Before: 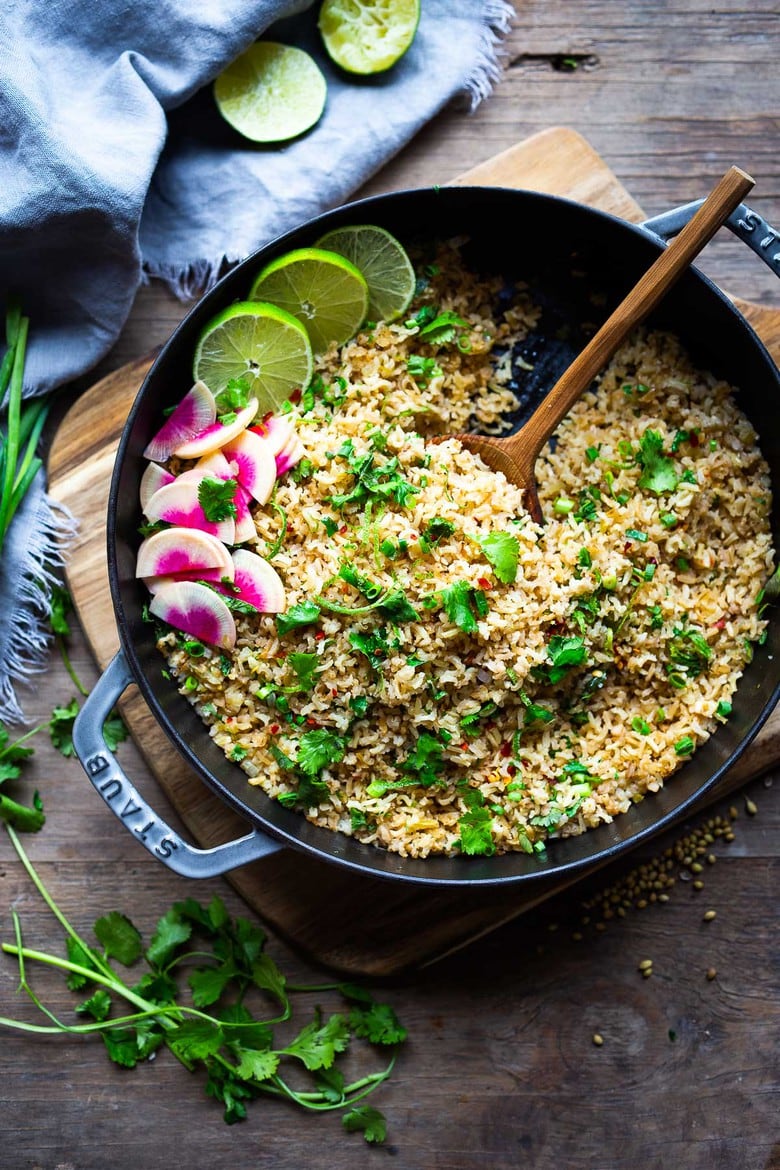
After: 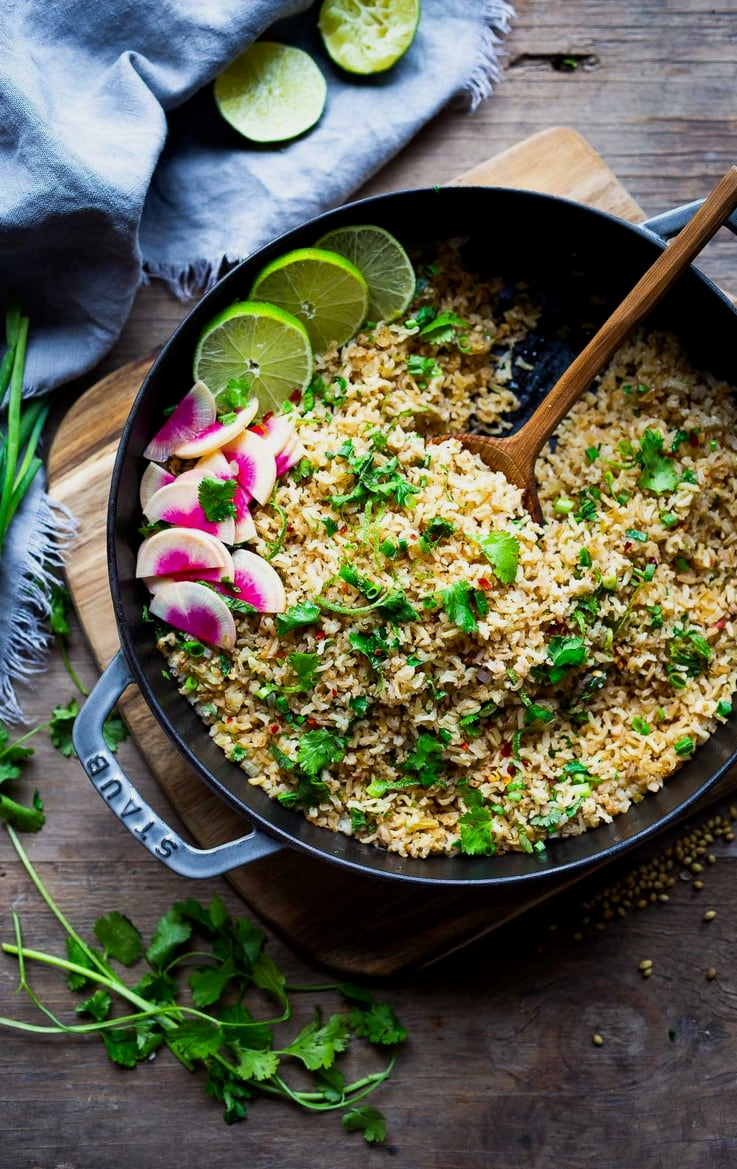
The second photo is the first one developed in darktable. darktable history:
exposure: black level correction 0.001, exposure -0.202 EV, compensate highlight preservation false
crop and rotate: left 0%, right 5.386%
